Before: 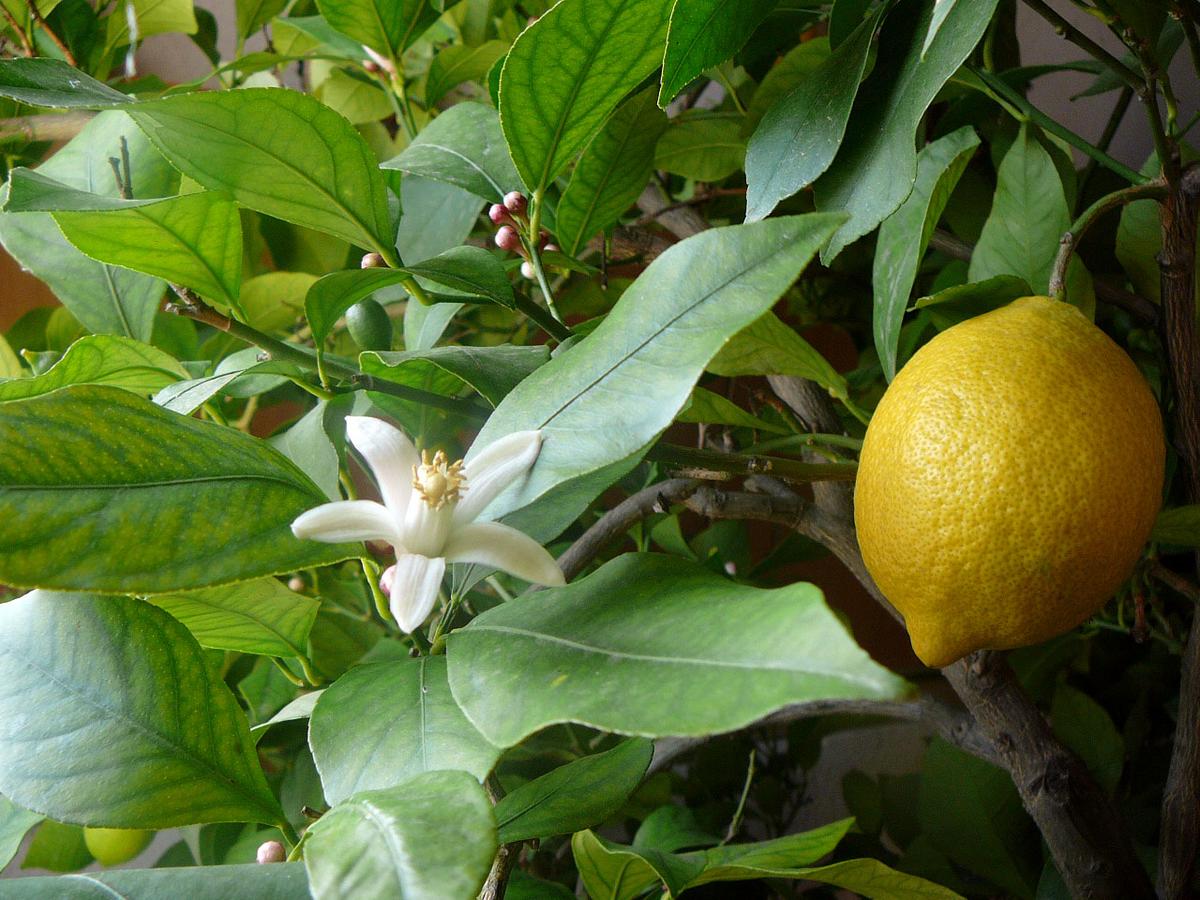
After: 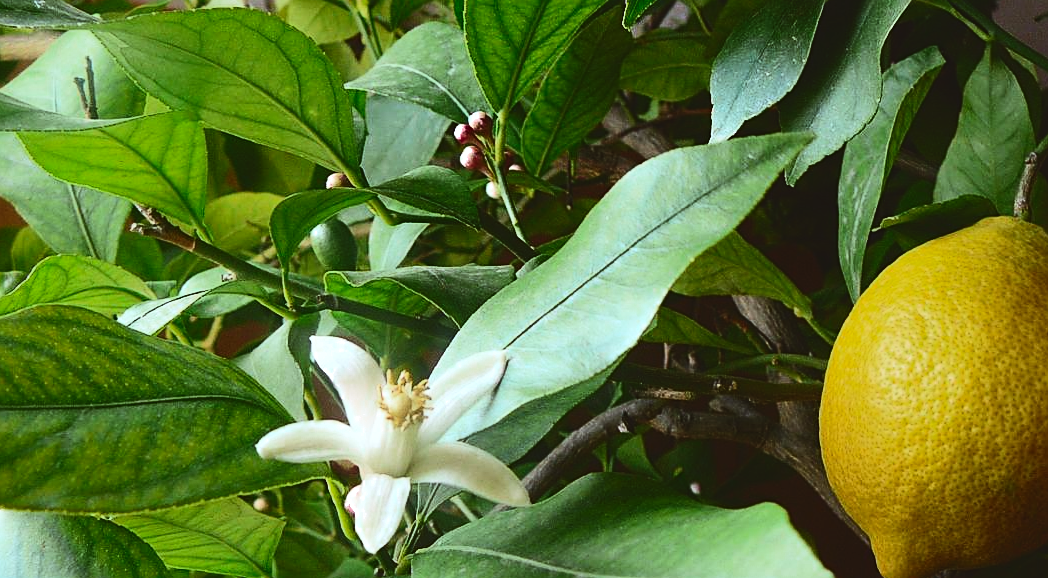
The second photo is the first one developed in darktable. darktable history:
color correction: highlights a* -2.84, highlights b* -2.47, shadows a* 2.48, shadows b* 3.02
exposure: black level correction -0.025, exposure -0.119 EV, compensate exposure bias true, compensate highlight preservation false
crop: left 2.941%, top 8.903%, right 9.659%, bottom 26.854%
color zones: curves: ch0 [(0.203, 0.433) (0.607, 0.517) (0.697, 0.696) (0.705, 0.897)]
sharpen: on, module defaults
shadows and highlights: radius 331.39, shadows 54.83, highlights -98.61, compress 94.5%, soften with gaussian
contrast brightness saturation: contrast 0.411, brightness 0.043, saturation 0.249
